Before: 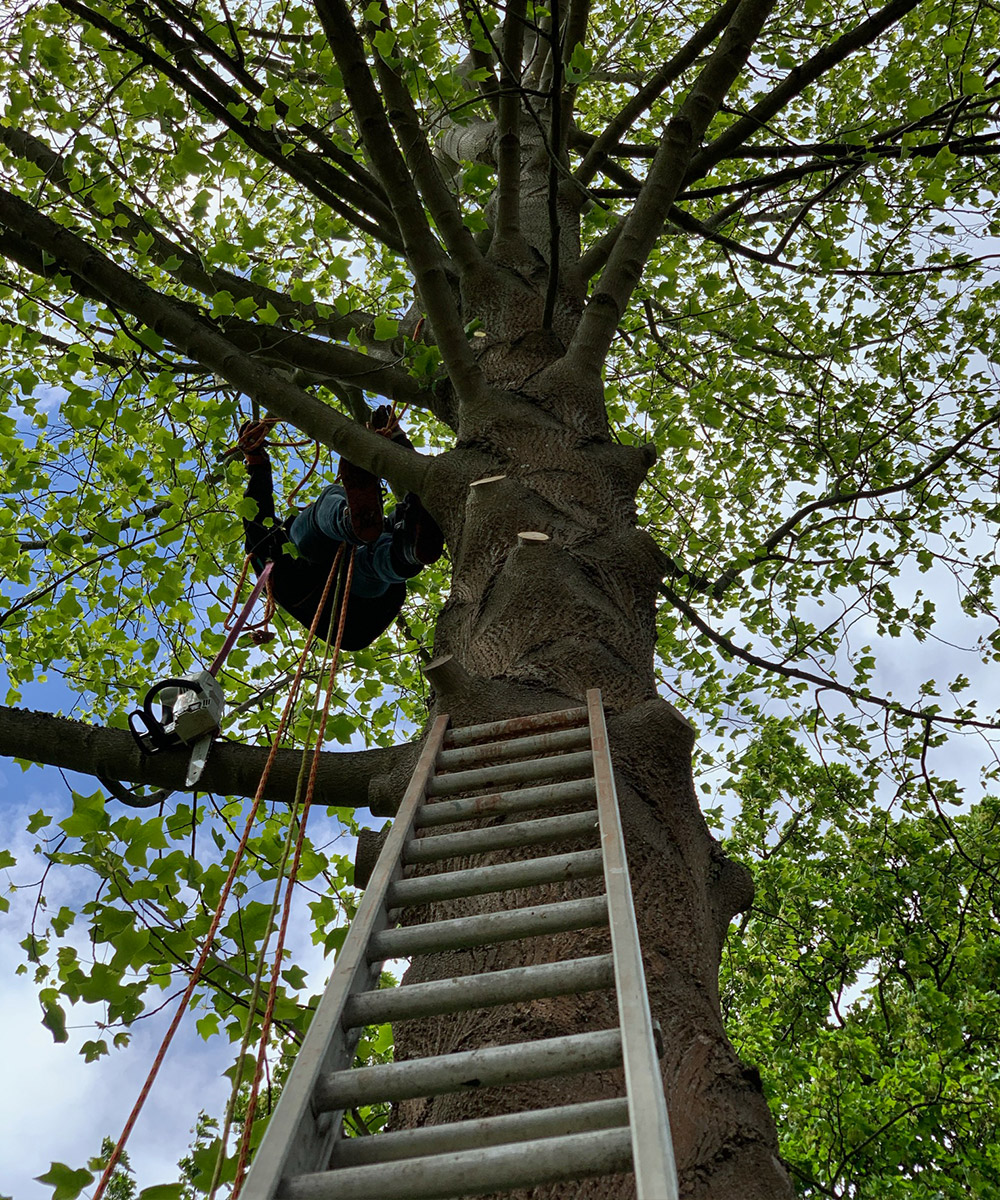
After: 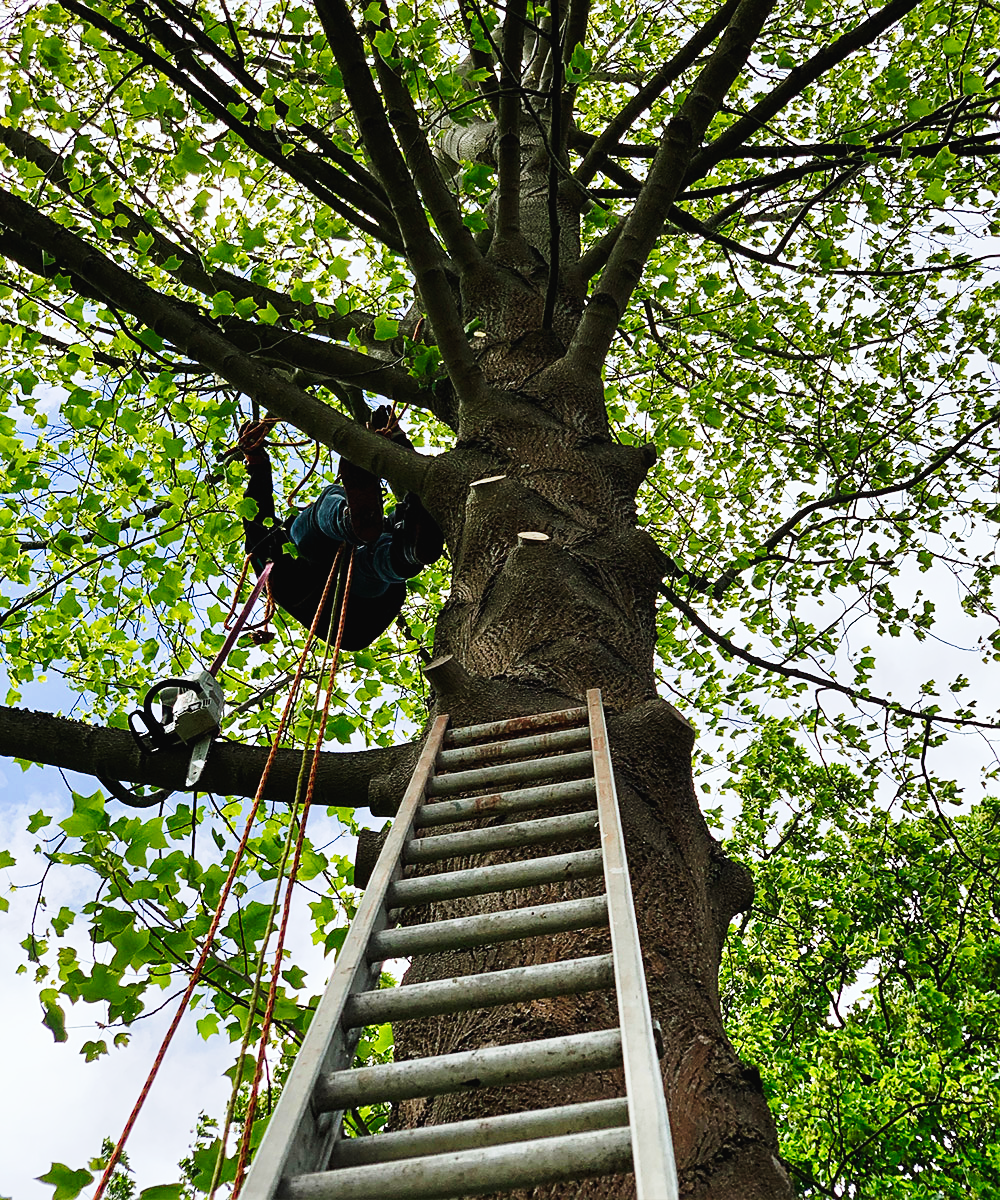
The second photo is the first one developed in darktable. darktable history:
tone curve: curves: ch0 [(0.003, 0.023) (0.071, 0.052) (0.236, 0.197) (0.466, 0.557) (0.625, 0.761) (0.783, 0.9) (0.994, 0.968)]; ch1 [(0, 0) (0.262, 0.227) (0.417, 0.386) (0.469, 0.467) (0.502, 0.498) (0.528, 0.53) (0.573, 0.579) (0.605, 0.621) (0.644, 0.671) (0.686, 0.728) (0.994, 0.987)]; ch2 [(0, 0) (0.262, 0.188) (0.385, 0.353) (0.427, 0.424) (0.495, 0.493) (0.515, 0.54) (0.547, 0.561) (0.589, 0.613) (0.644, 0.748) (1, 1)], preserve colors none
sharpen: radius 1.88, amount 0.4, threshold 1.547
exposure: black level correction 0.001, exposure 0.5 EV, compensate exposure bias true, compensate highlight preservation false
